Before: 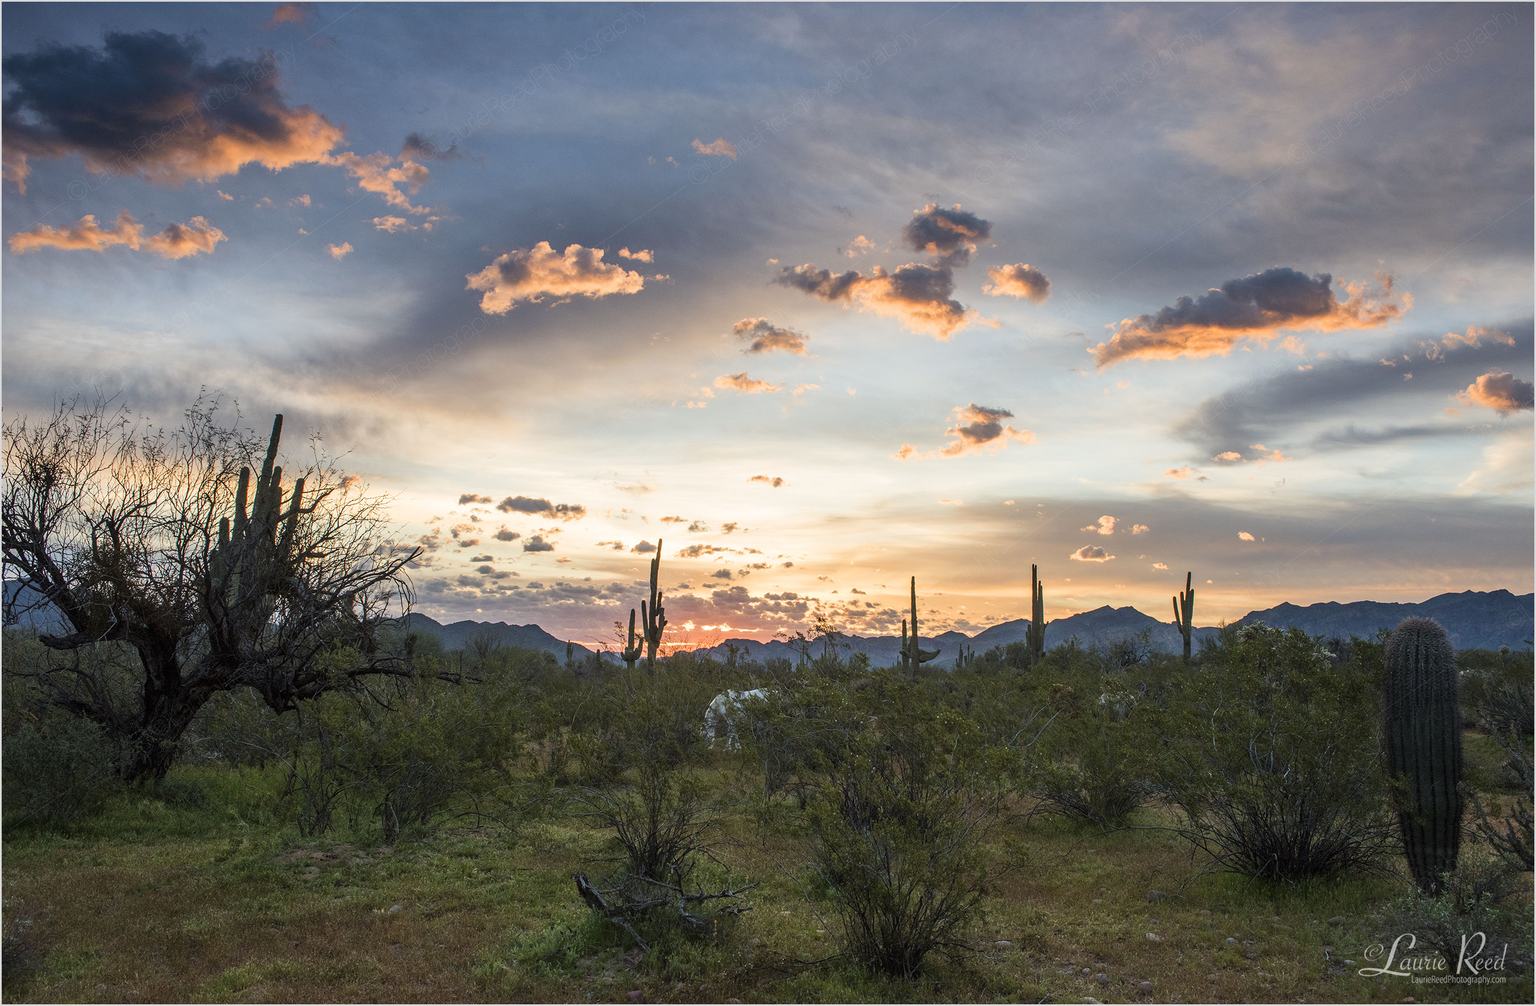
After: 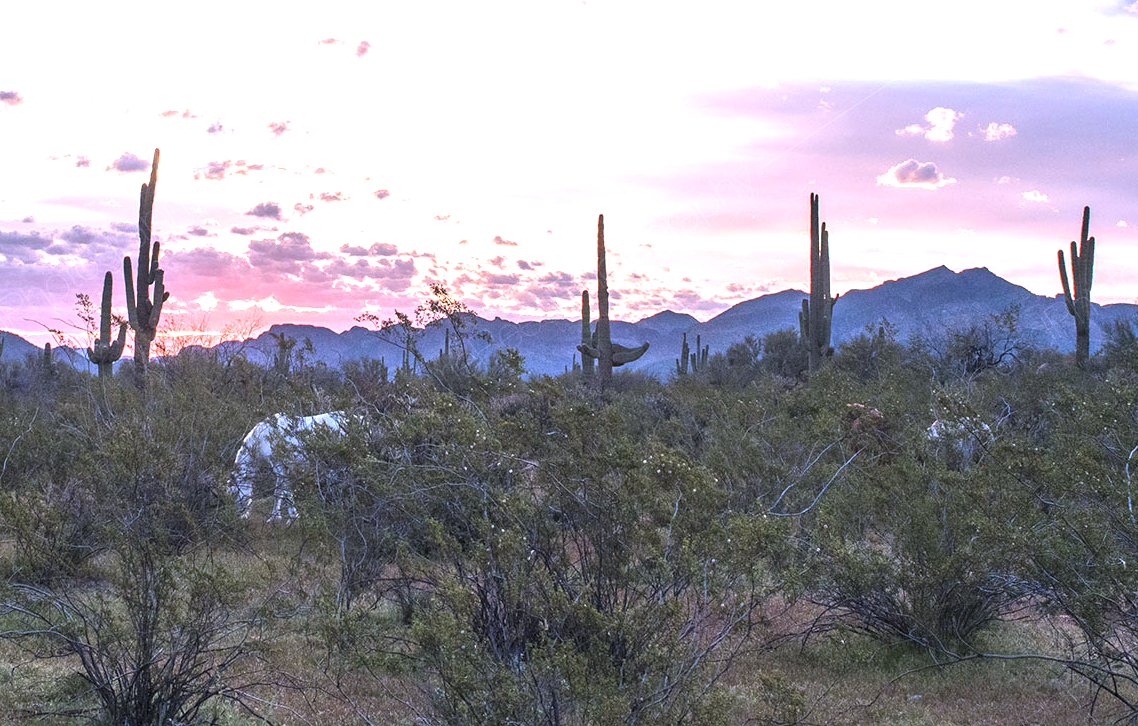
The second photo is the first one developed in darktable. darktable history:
crop: left 37.221%, top 45.169%, right 20.63%, bottom 13.777%
color correction: highlights a* 15.46, highlights b* -20.56
color calibration: x 0.38, y 0.39, temperature 4086.04 K
exposure: exposure 1 EV, compensate highlight preservation false
